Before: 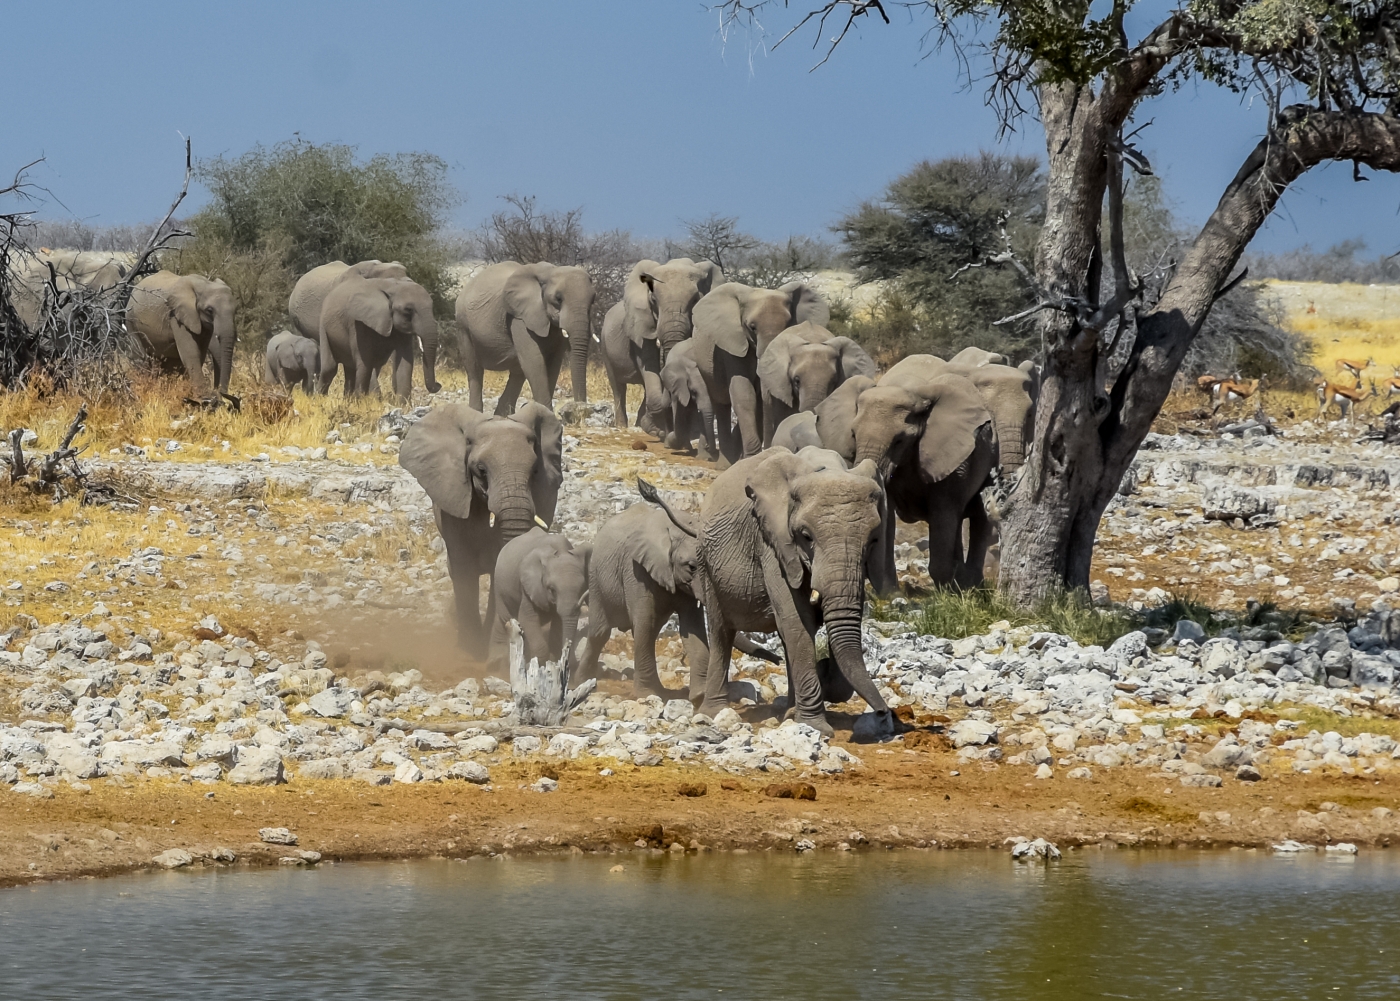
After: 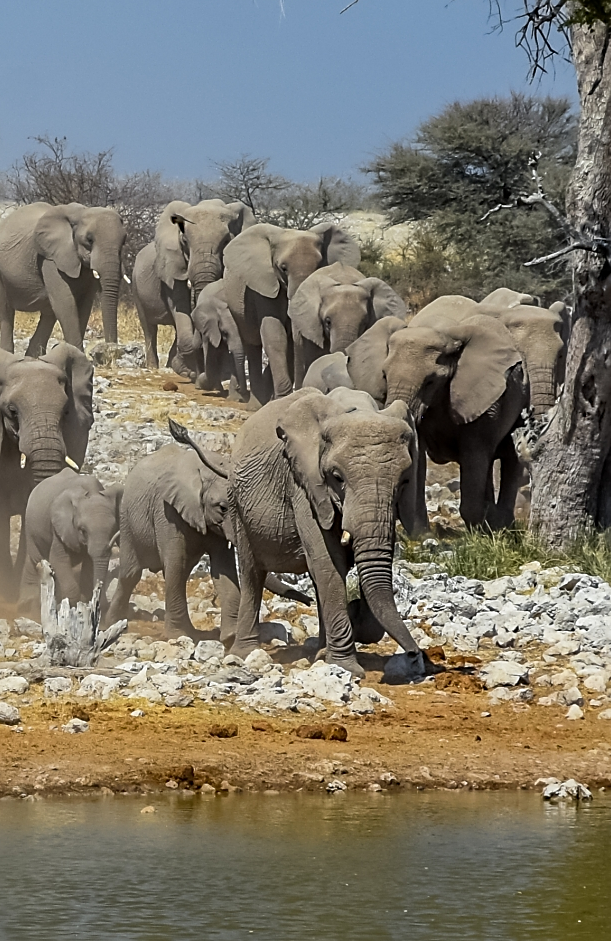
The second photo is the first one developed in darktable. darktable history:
sharpen: on, module defaults
crop: left 33.563%, top 5.984%, right 22.792%
